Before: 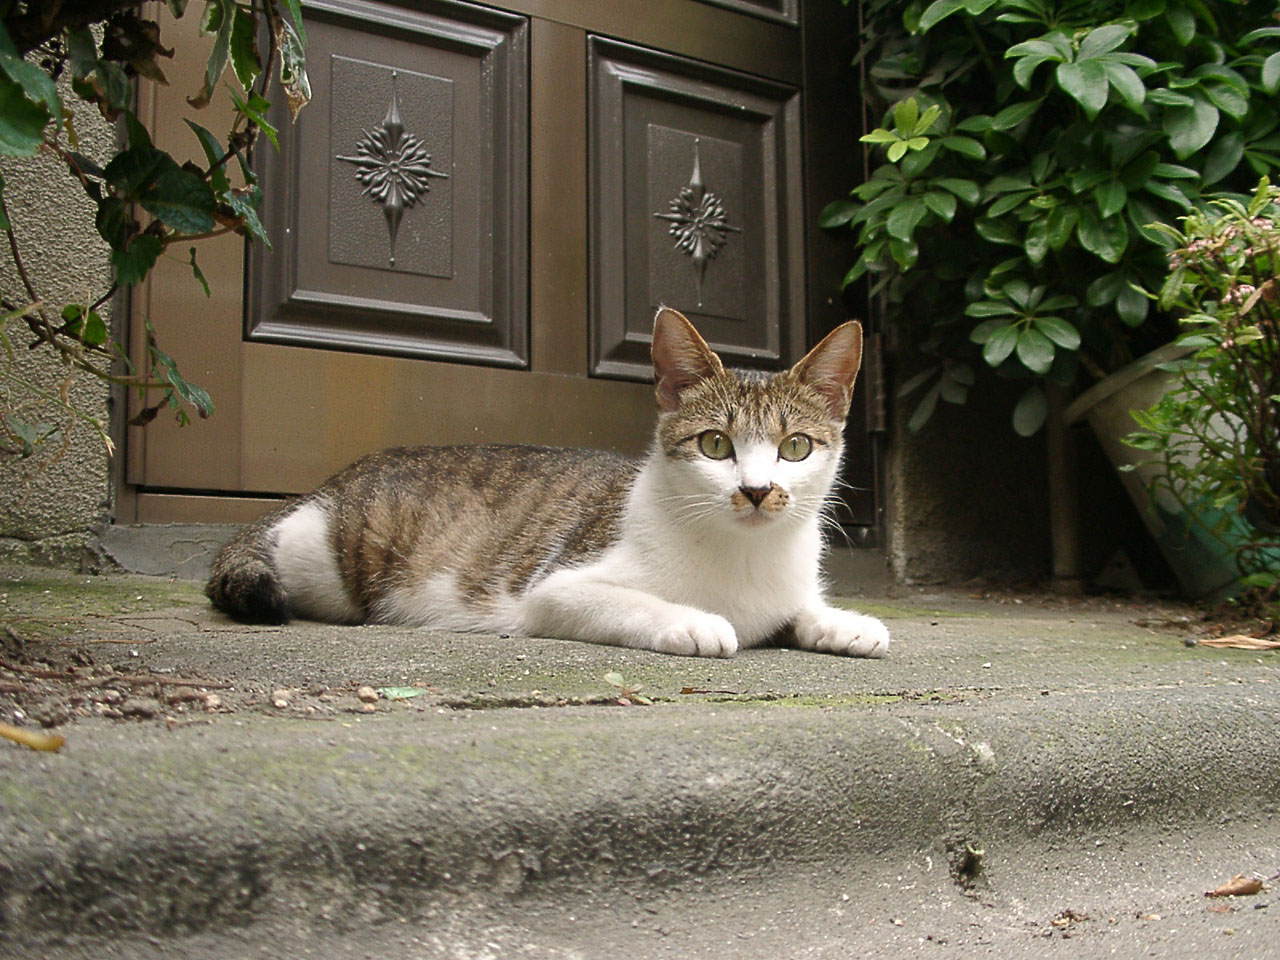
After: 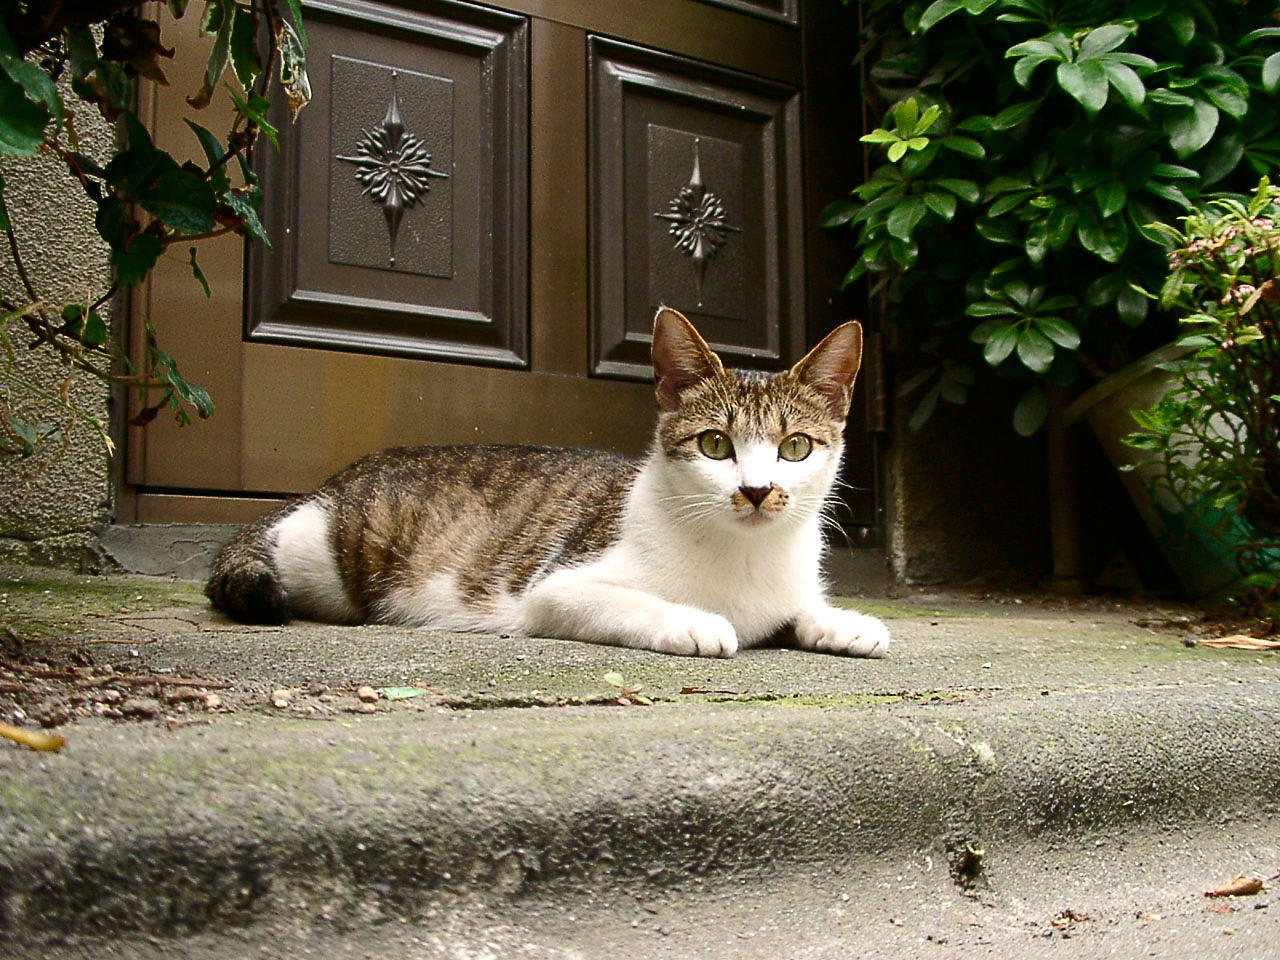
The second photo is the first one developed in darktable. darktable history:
contrast brightness saturation: contrast 0.211, brightness -0.101, saturation 0.211
exposure: black level correction 0, exposure 0.2 EV, compensate exposure bias true, compensate highlight preservation false
